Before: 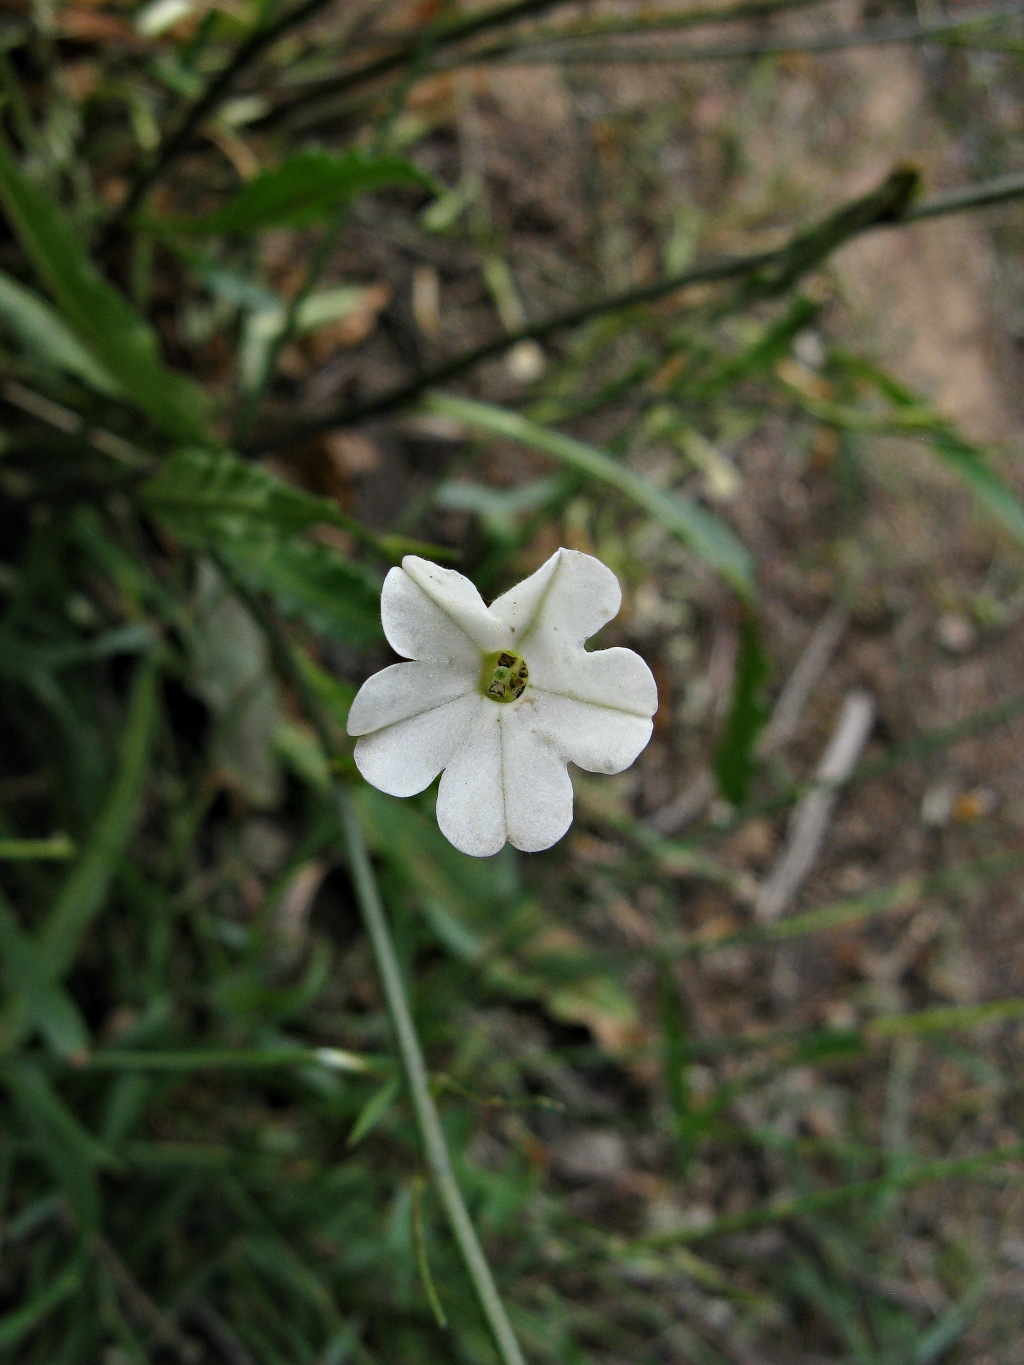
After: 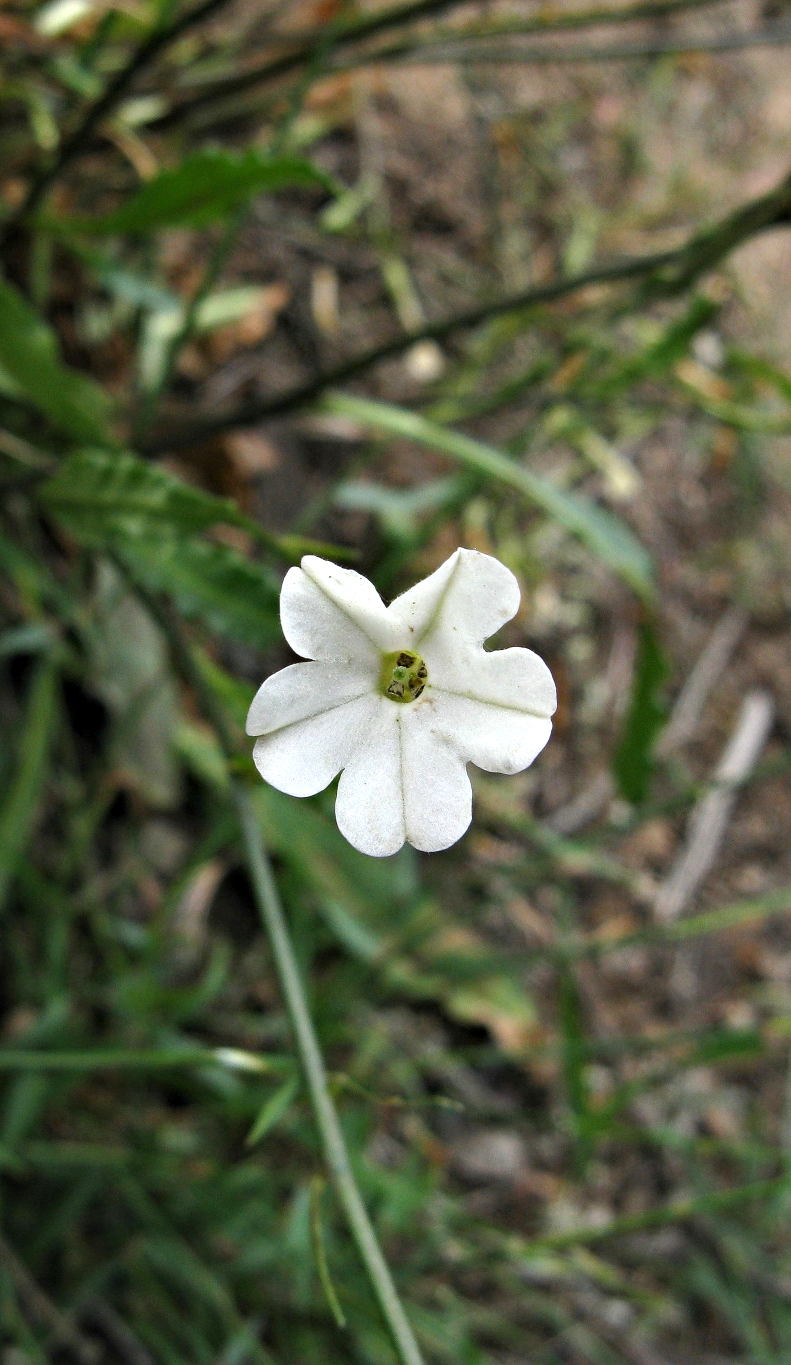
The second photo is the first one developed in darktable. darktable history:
crop: left 9.885%, right 12.777%
exposure: exposure 0.566 EV, compensate highlight preservation false
